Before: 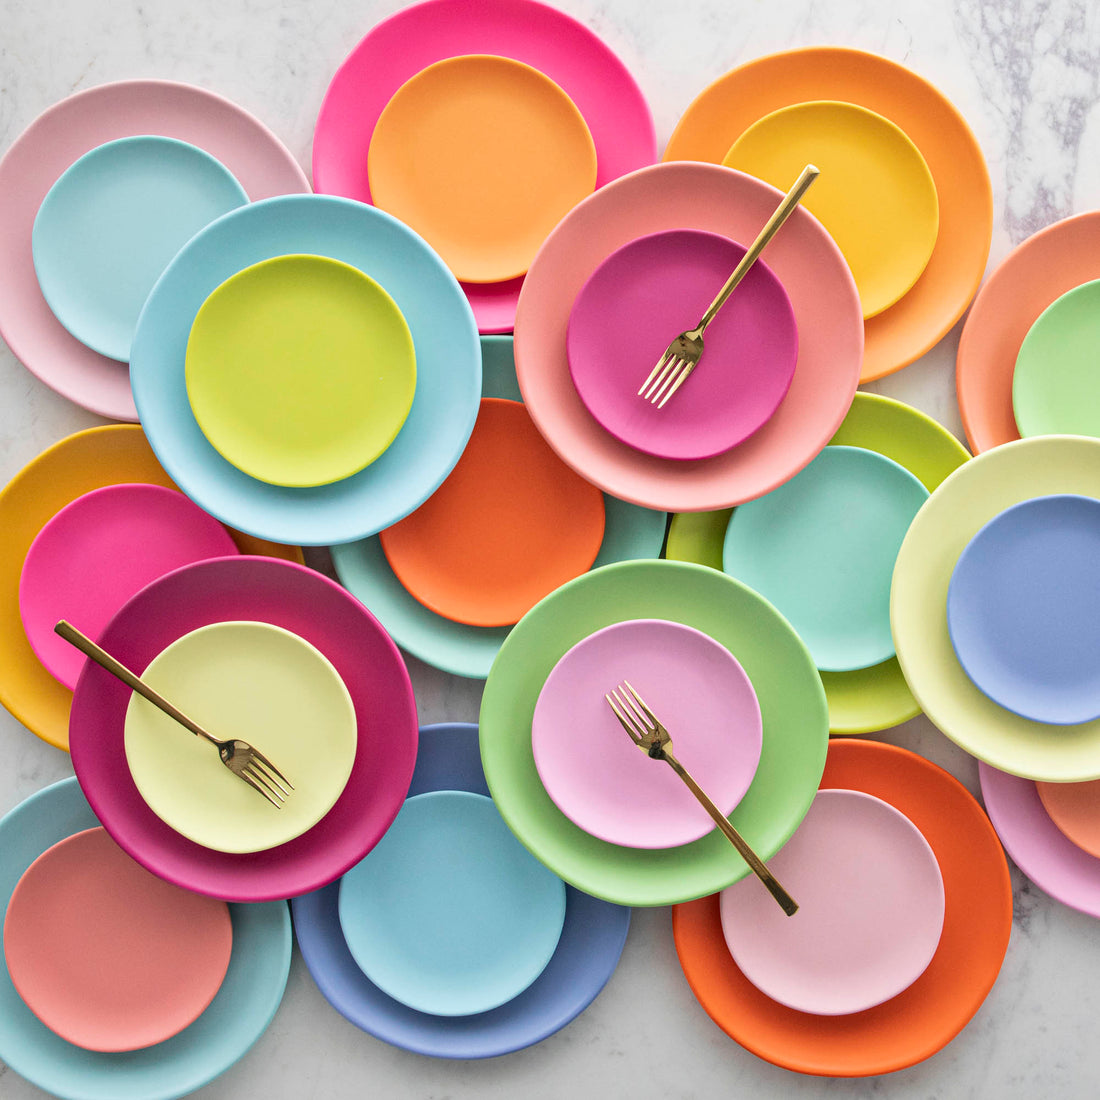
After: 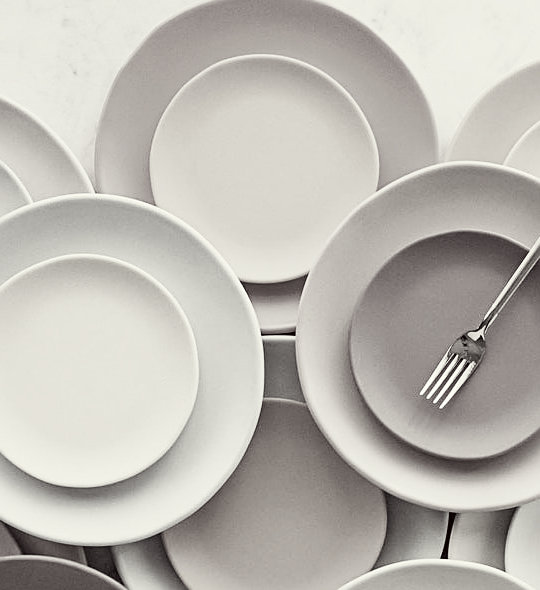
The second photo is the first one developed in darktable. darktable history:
contrast brightness saturation: saturation -0.983
crop: left 19.867%, right 30.279%, bottom 46.28%
tone curve: curves: ch0 [(0, 0) (0.131, 0.116) (0.316, 0.345) (0.501, 0.584) (0.629, 0.732) (0.812, 0.888) (1, 0.974)]; ch1 [(0, 0) (0.366, 0.367) (0.475, 0.462) (0.494, 0.496) (0.504, 0.499) (0.553, 0.584) (1, 1)]; ch2 [(0, 0) (0.333, 0.346) (0.375, 0.375) (0.424, 0.43) (0.476, 0.492) (0.502, 0.502) (0.533, 0.556) (0.566, 0.599) (0.614, 0.653) (1, 1)], preserve colors none
color correction: highlights a* -1.08, highlights b* 4.65, shadows a* 3.65
color balance rgb: linear chroma grading › global chroma 0.902%, perceptual saturation grading › global saturation 20%, perceptual saturation grading › highlights -49.037%, perceptual saturation grading › shadows 24.223%
sharpen: on, module defaults
haze removal: compatibility mode true, adaptive false
